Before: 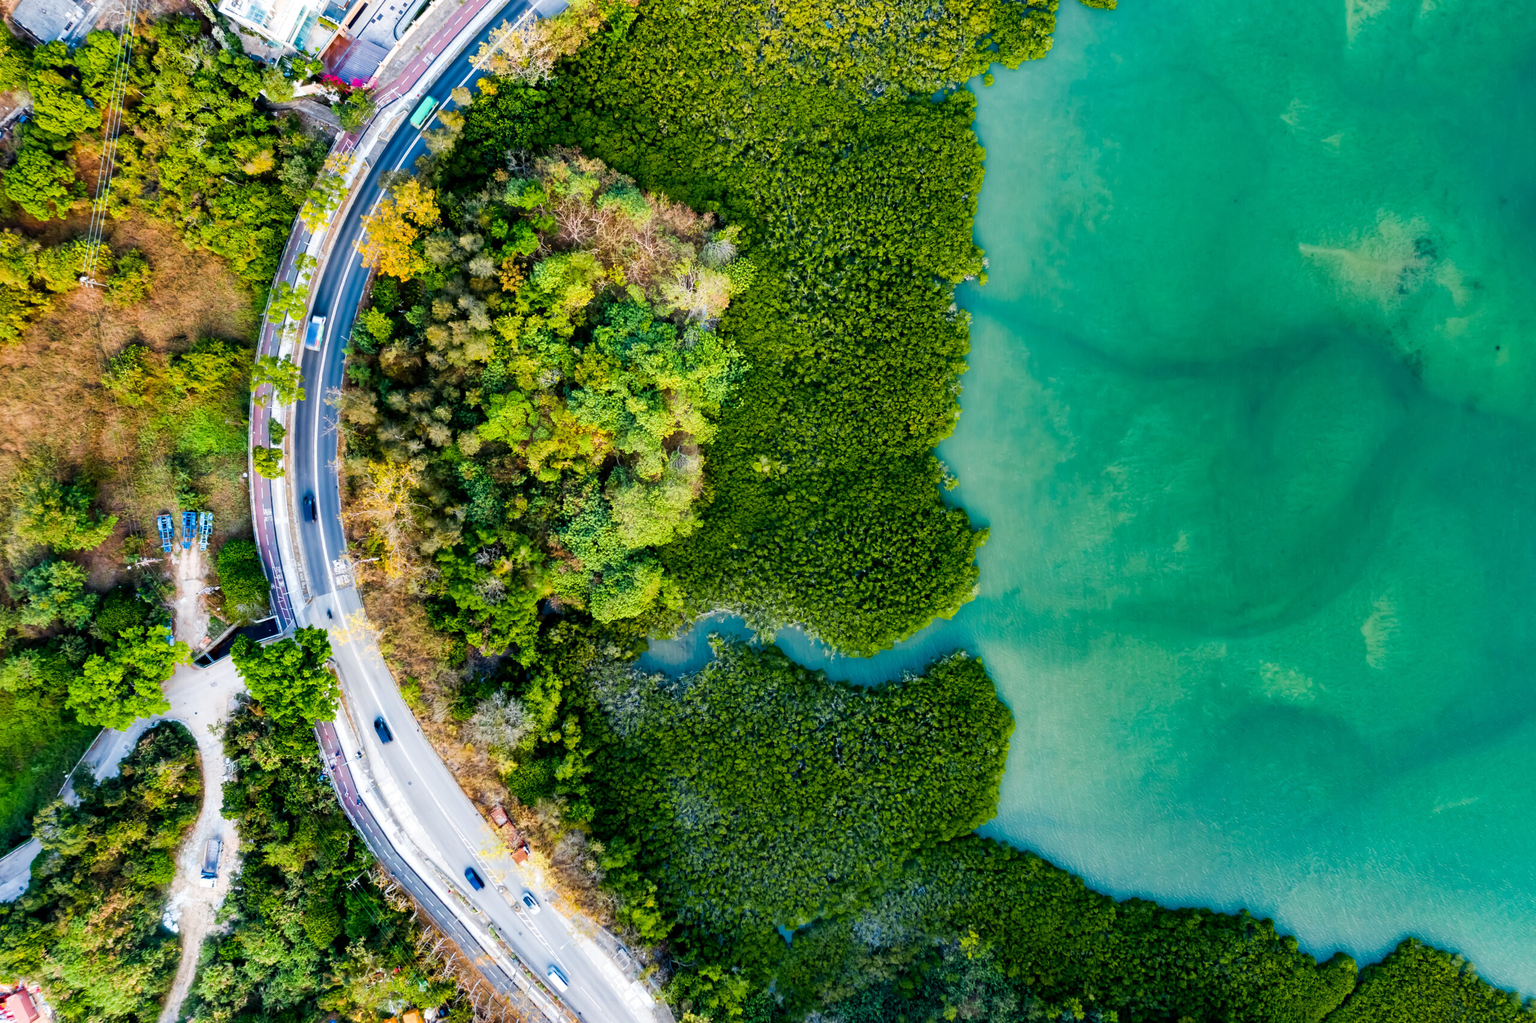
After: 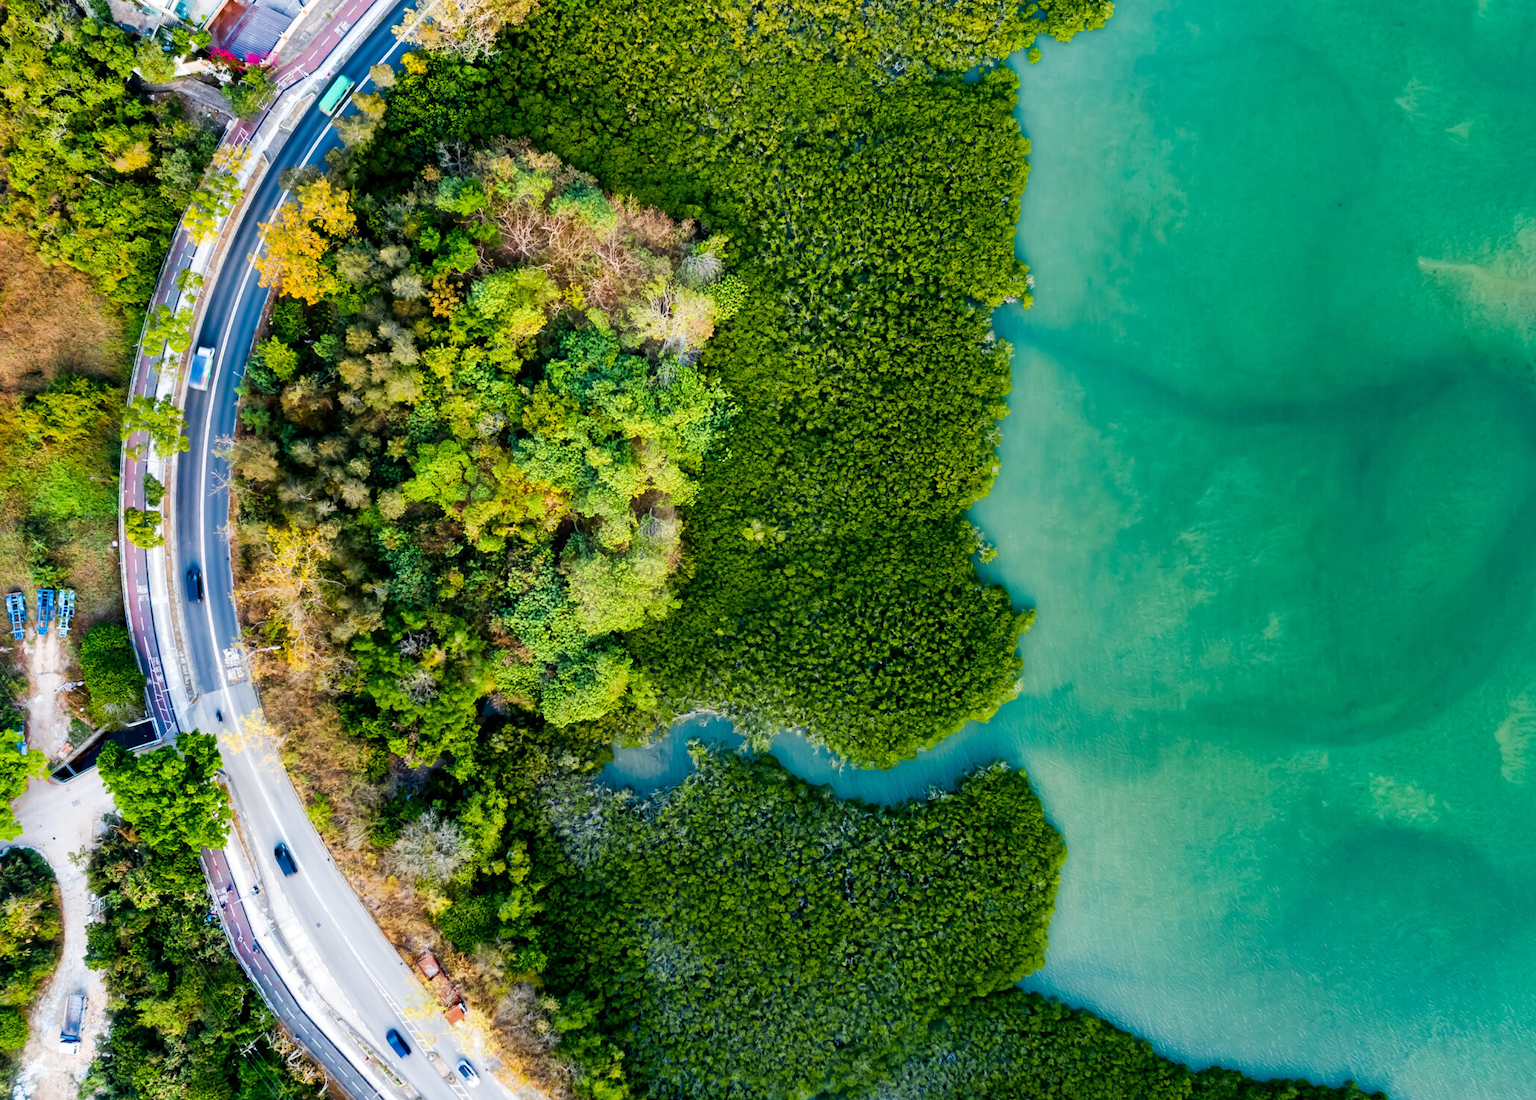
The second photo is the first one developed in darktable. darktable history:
white balance: emerald 1
crop: left 9.929%, top 3.475%, right 9.188%, bottom 9.529%
